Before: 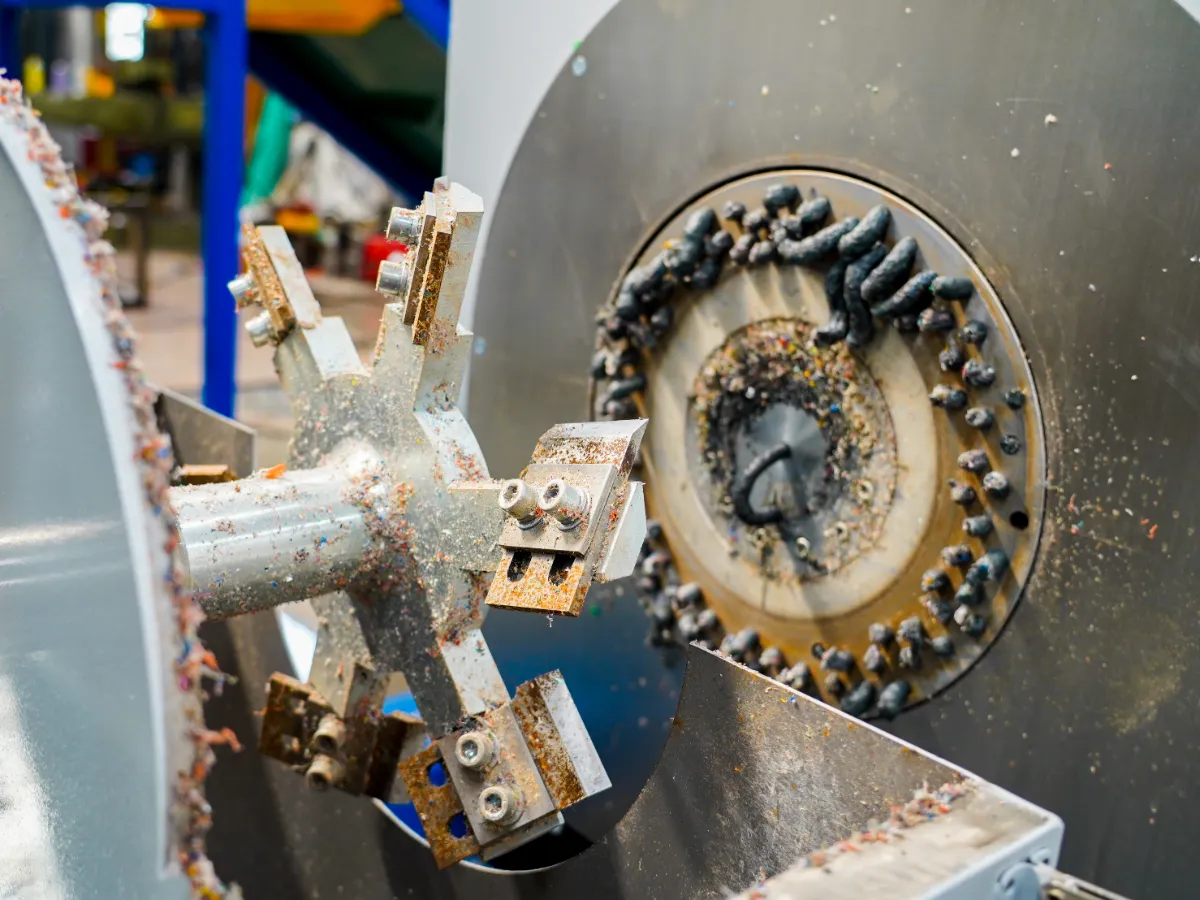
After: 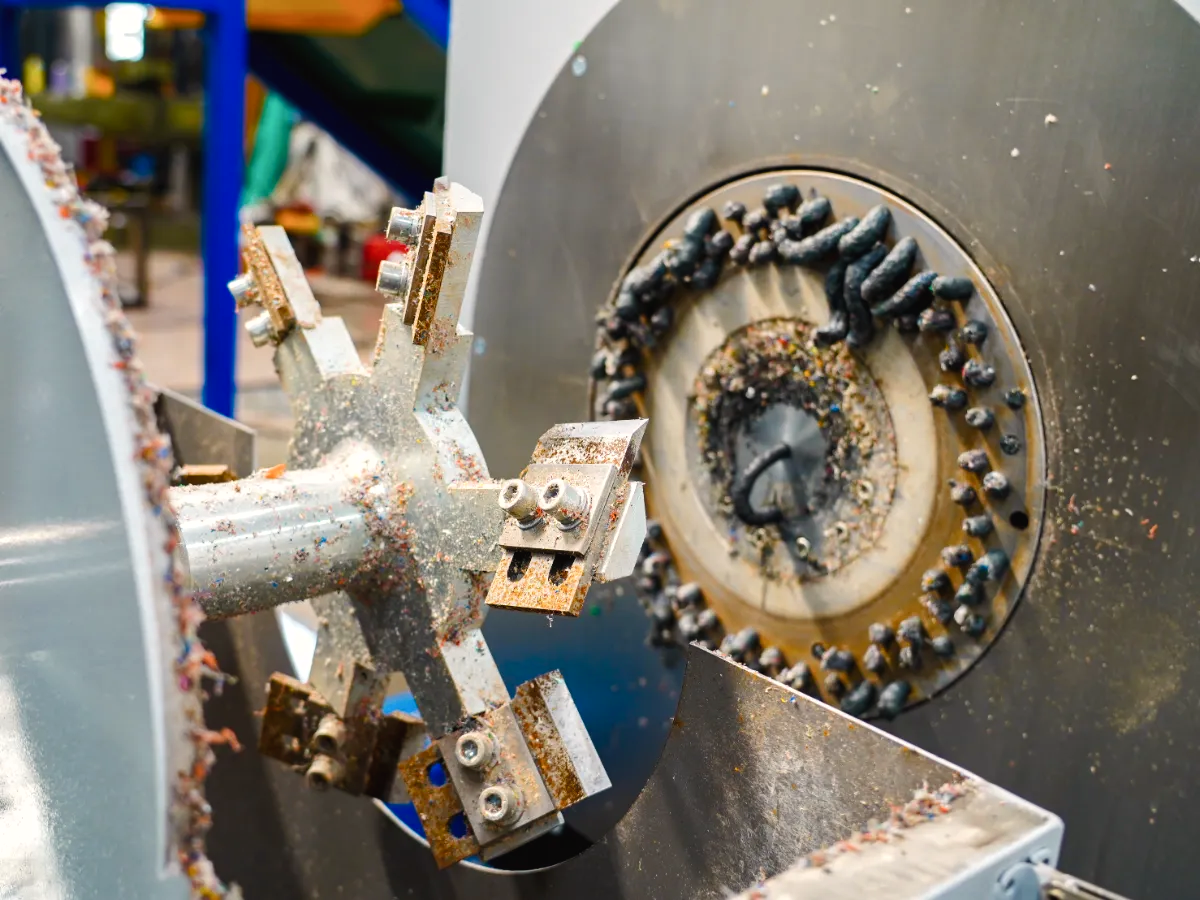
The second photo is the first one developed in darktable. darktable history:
shadows and highlights: radius 125.46, shadows 21.19, highlights -21.19, low approximation 0.01
color balance rgb: shadows lift › chroma 1%, shadows lift › hue 28.8°, power › hue 60°, highlights gain › chroma 1%, highlights gain › hue 60°, global offset › luminance 0.25%, perceptual saturation grading › highlights -20%, perceptual saturation grading › shadows 20%, perceptual brilliance grading › highlights 5%, perceptual brilliance grading › shadows -10%, global vibrance 19.67%
